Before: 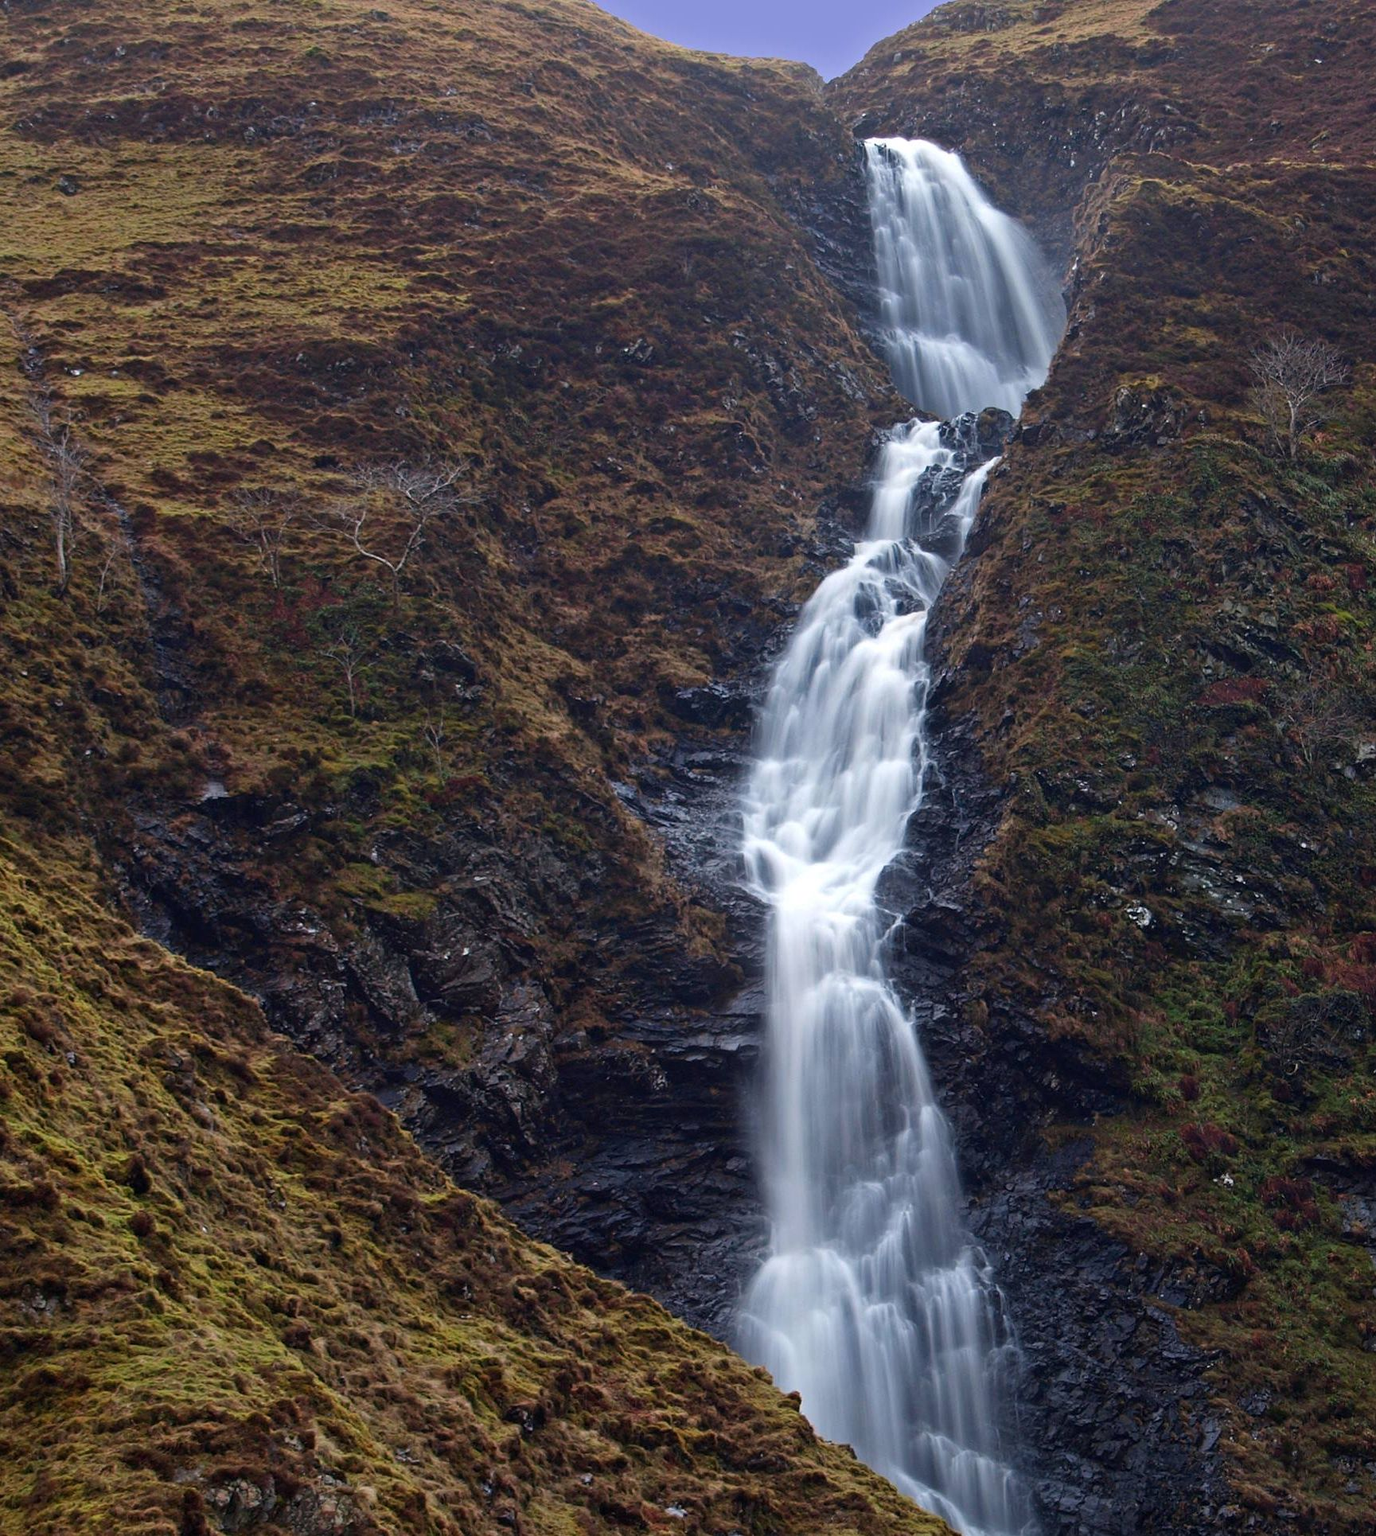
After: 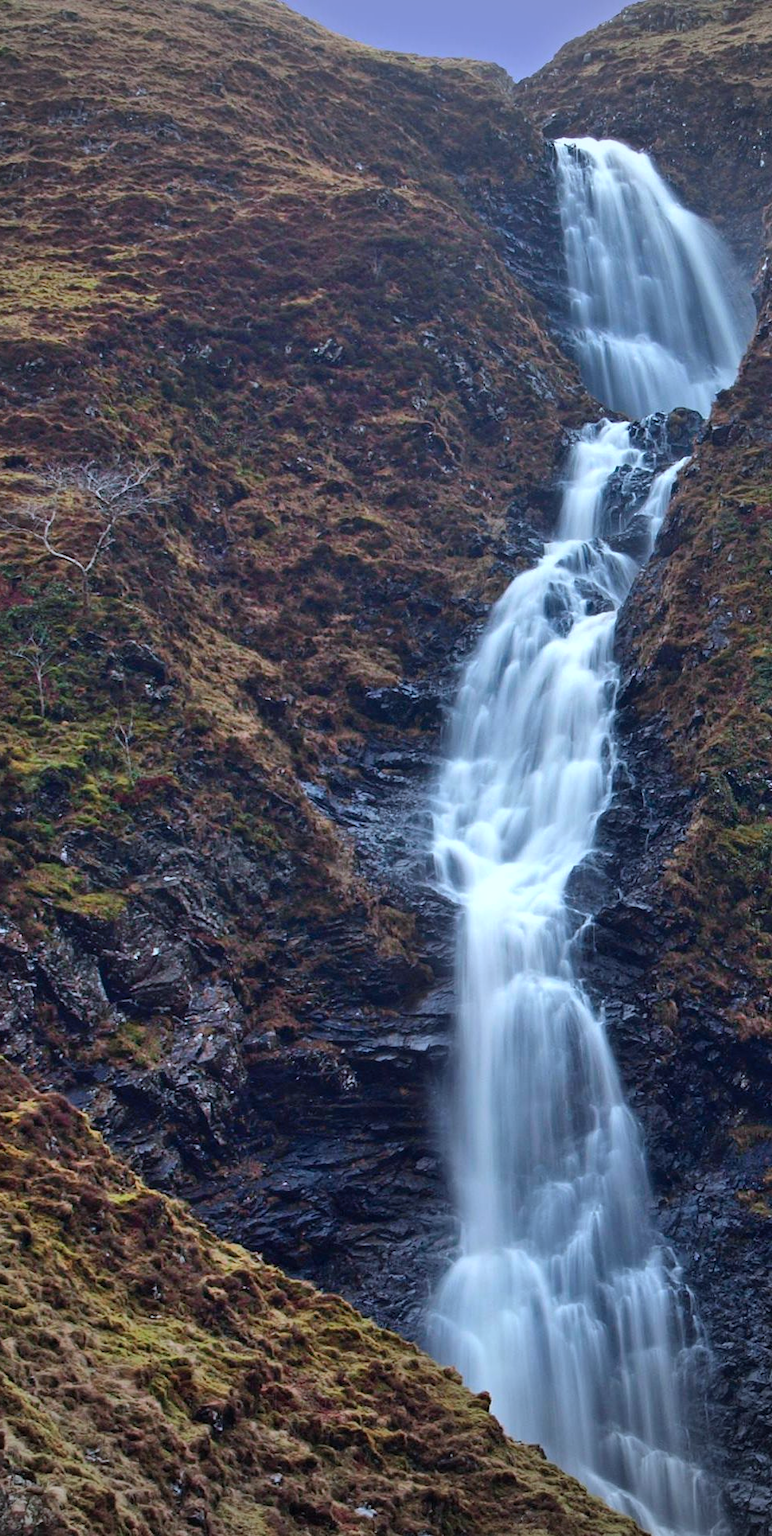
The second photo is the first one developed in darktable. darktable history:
vignetting: fall-off start 73.08%, brightness -0.265
color calibration: output R [0.946, 0.065, -0.013, 0], output G [-0.246, 1.264, -0.017, 0], output B [0.046, -0.098, 1.05, 0], gray › normalize channels true, x 0.37, y 0.382, temperature 4316.46 K, gamut compression 0.009
crop and rotate: left 22.587%, right 21.196%
shadows and highlights: radius 131.89, soften with gaussian
